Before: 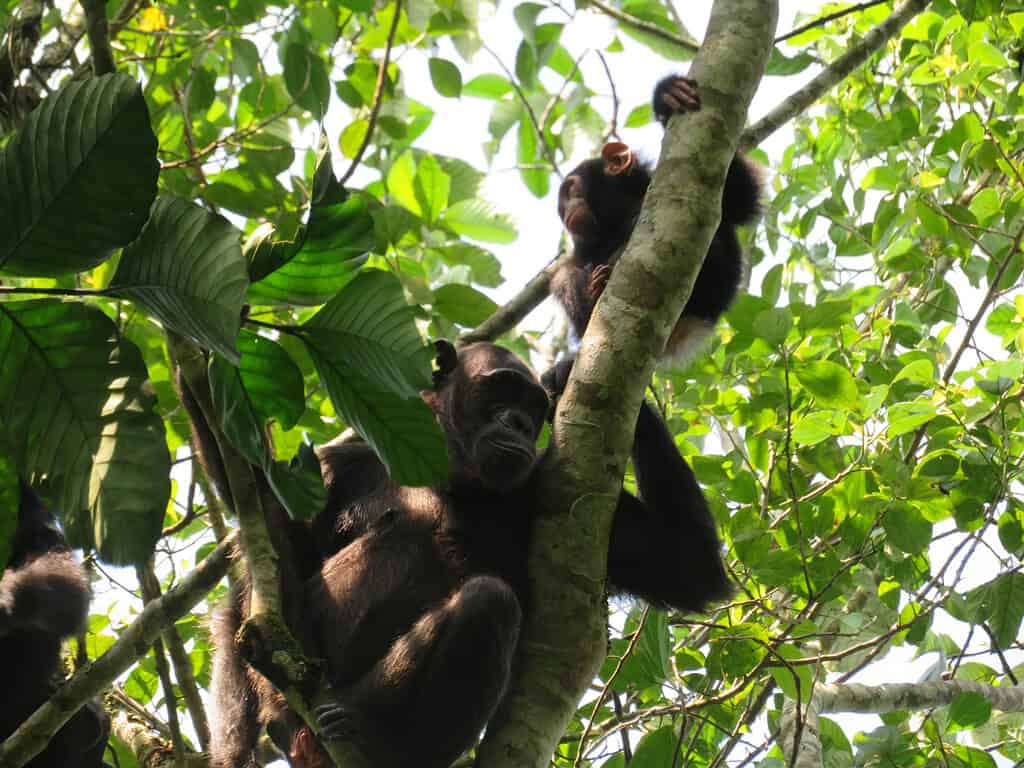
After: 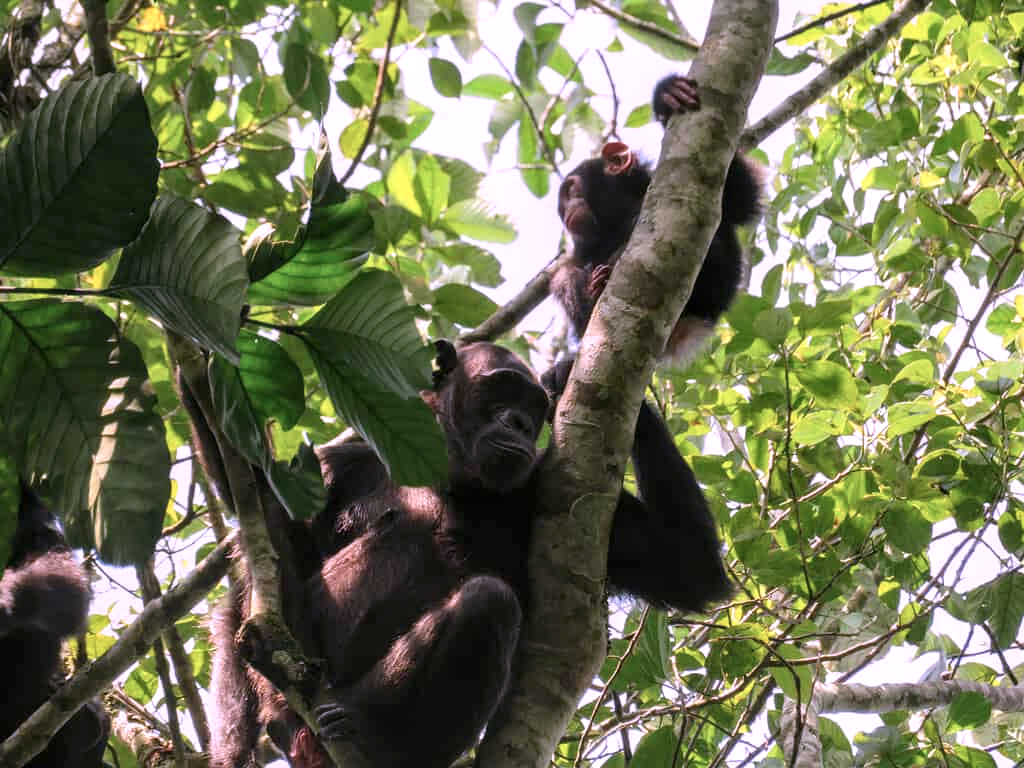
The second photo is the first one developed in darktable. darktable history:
local contrast: detail 130%
color correction: highlights a* 15.4, highlights b* -20.43
